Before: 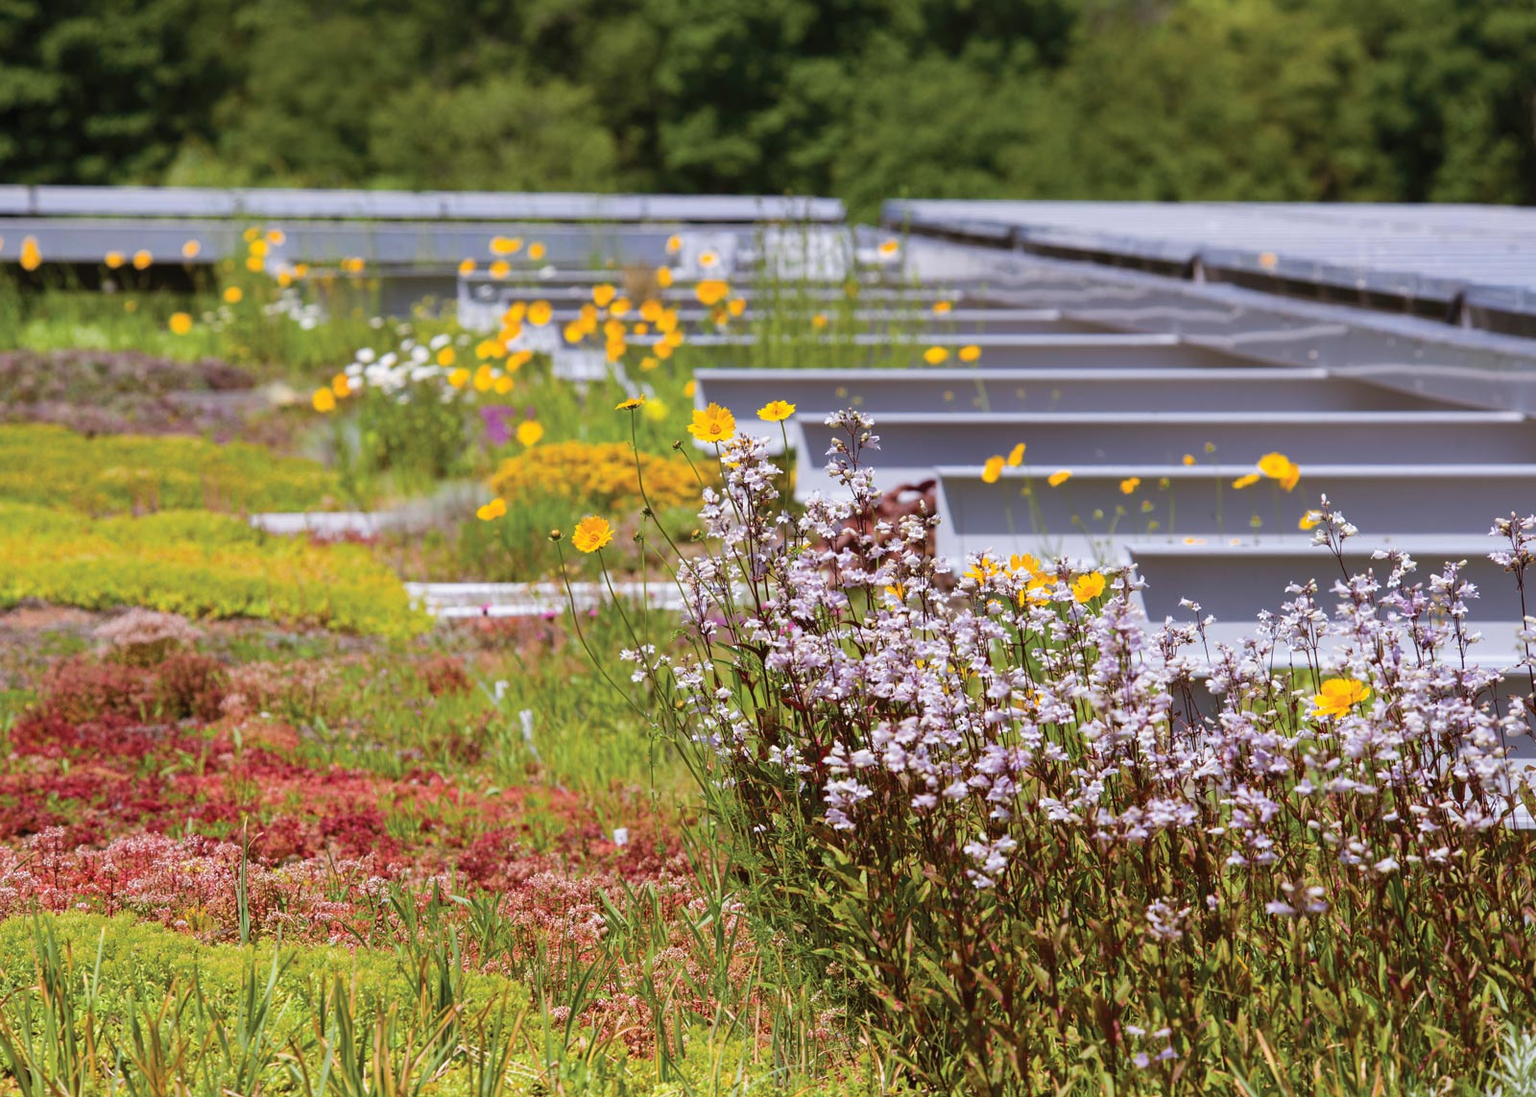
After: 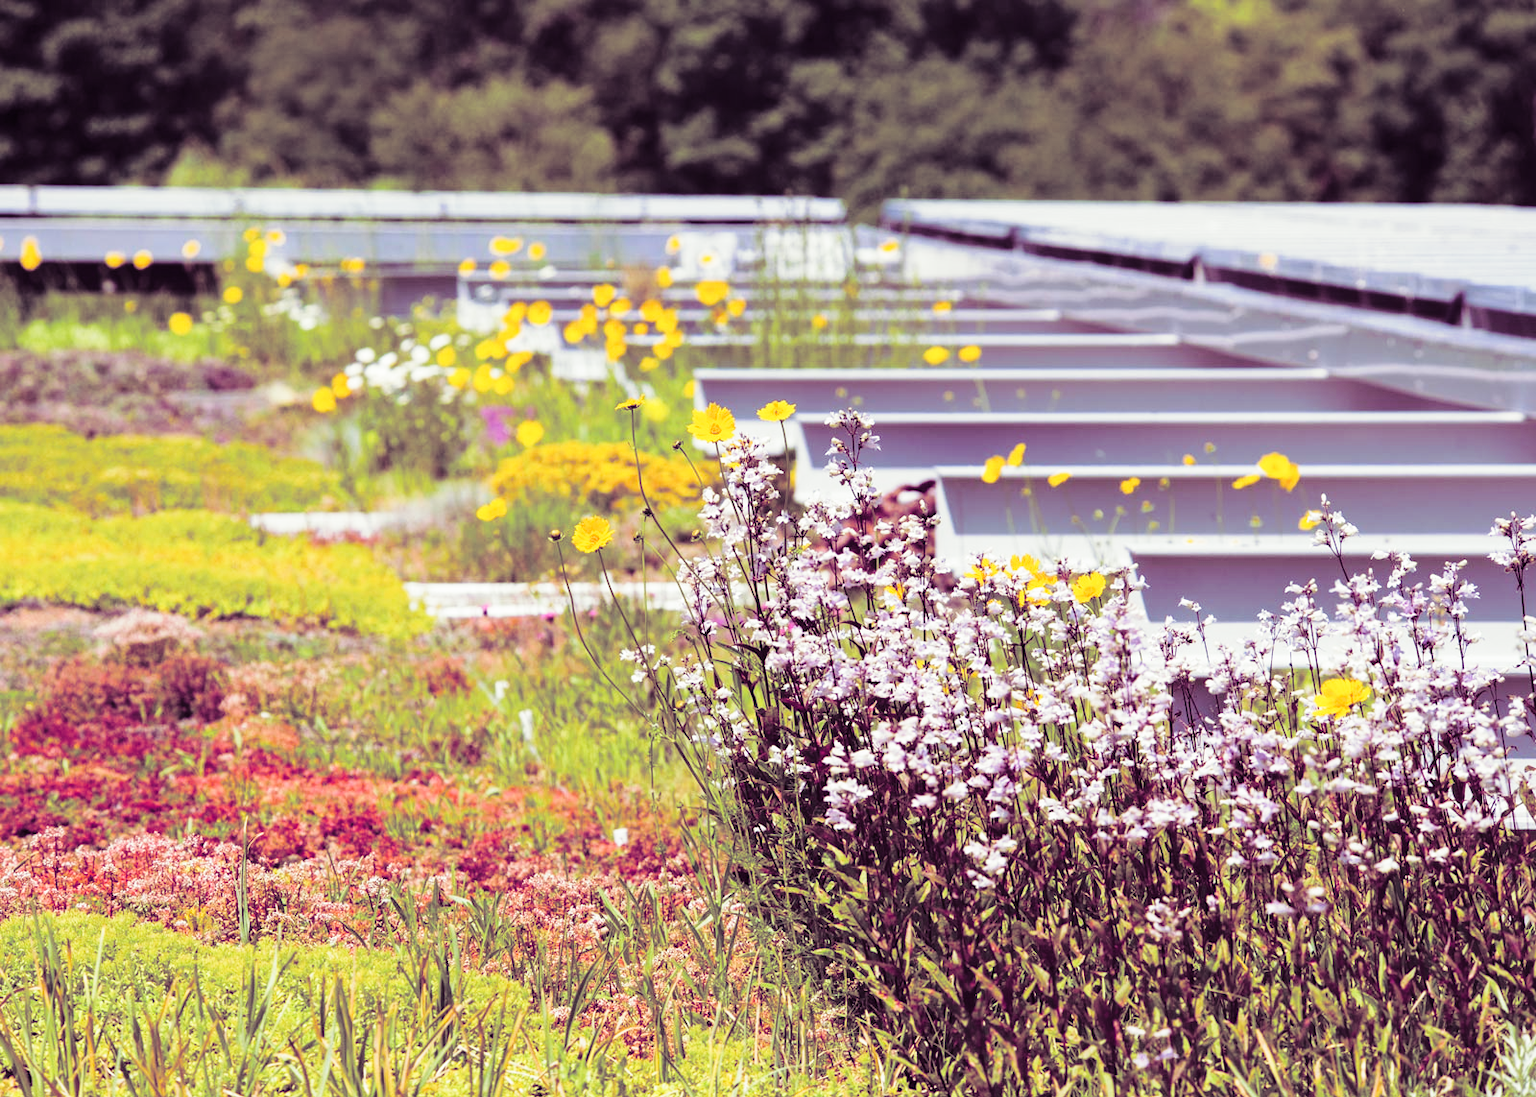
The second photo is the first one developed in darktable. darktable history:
base curve: curves: ch0 [(0, 0) (0.028, 0.03) (0.121, 0.232) (0.46, 0.748) (0.859, 0.968) (1, 1)], preserve colors none
split-toning: shadows › hue 277.2°, shadows › saturation 0.74
